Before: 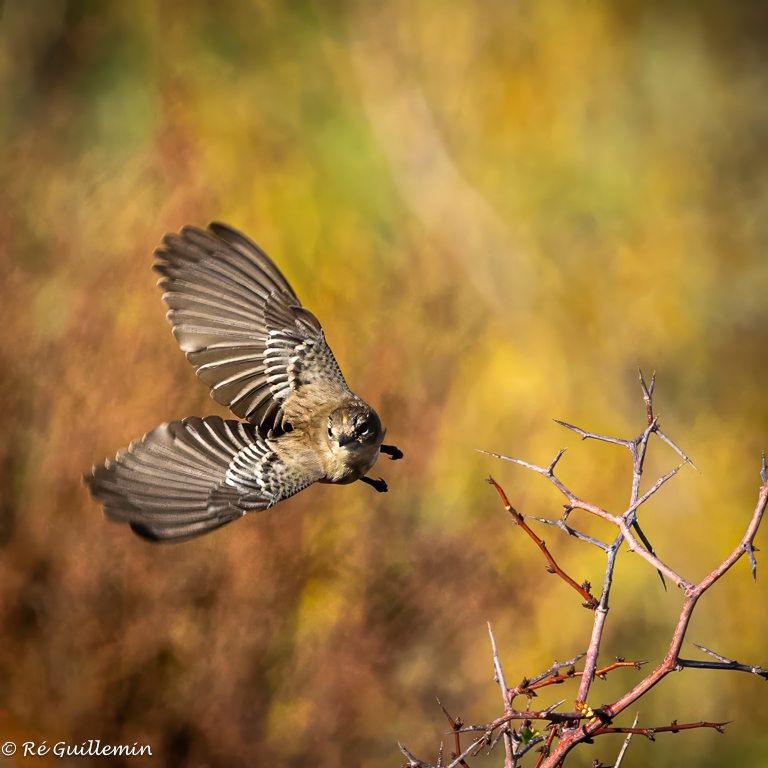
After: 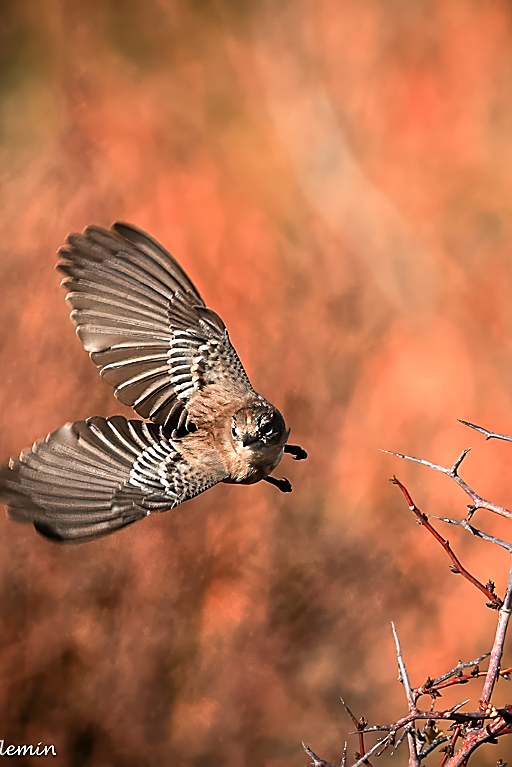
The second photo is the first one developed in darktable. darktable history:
crop and rotate: left 12.556%, right 20.77%
sharpen: radius 1.349, amount 1.266, threshold 0.683
color zones: curves: ch2 [(0, 0.5) (0.084, 0.497) (0.323, 0.335) (0.4, 0.497) (1, 0.5)]
